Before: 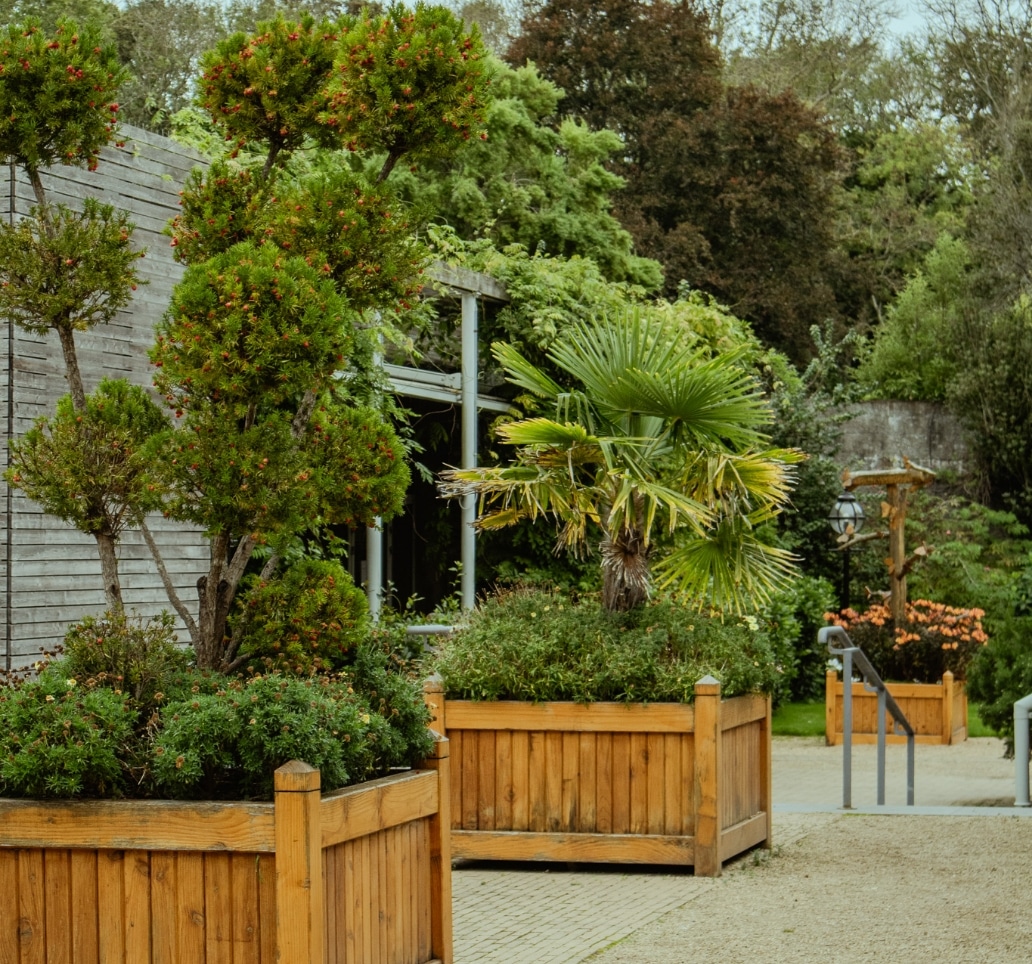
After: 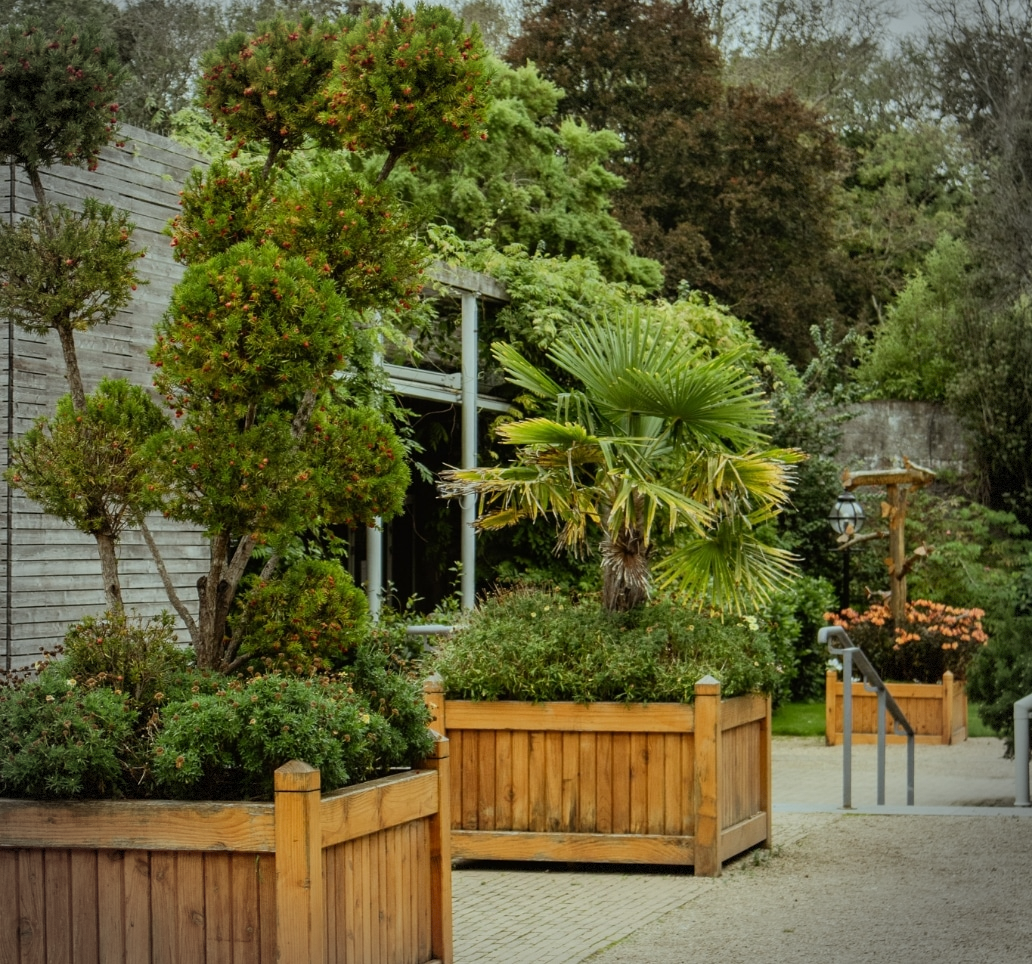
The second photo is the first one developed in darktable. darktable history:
vignetting: automatic ratio true, dithering 8-bit output
